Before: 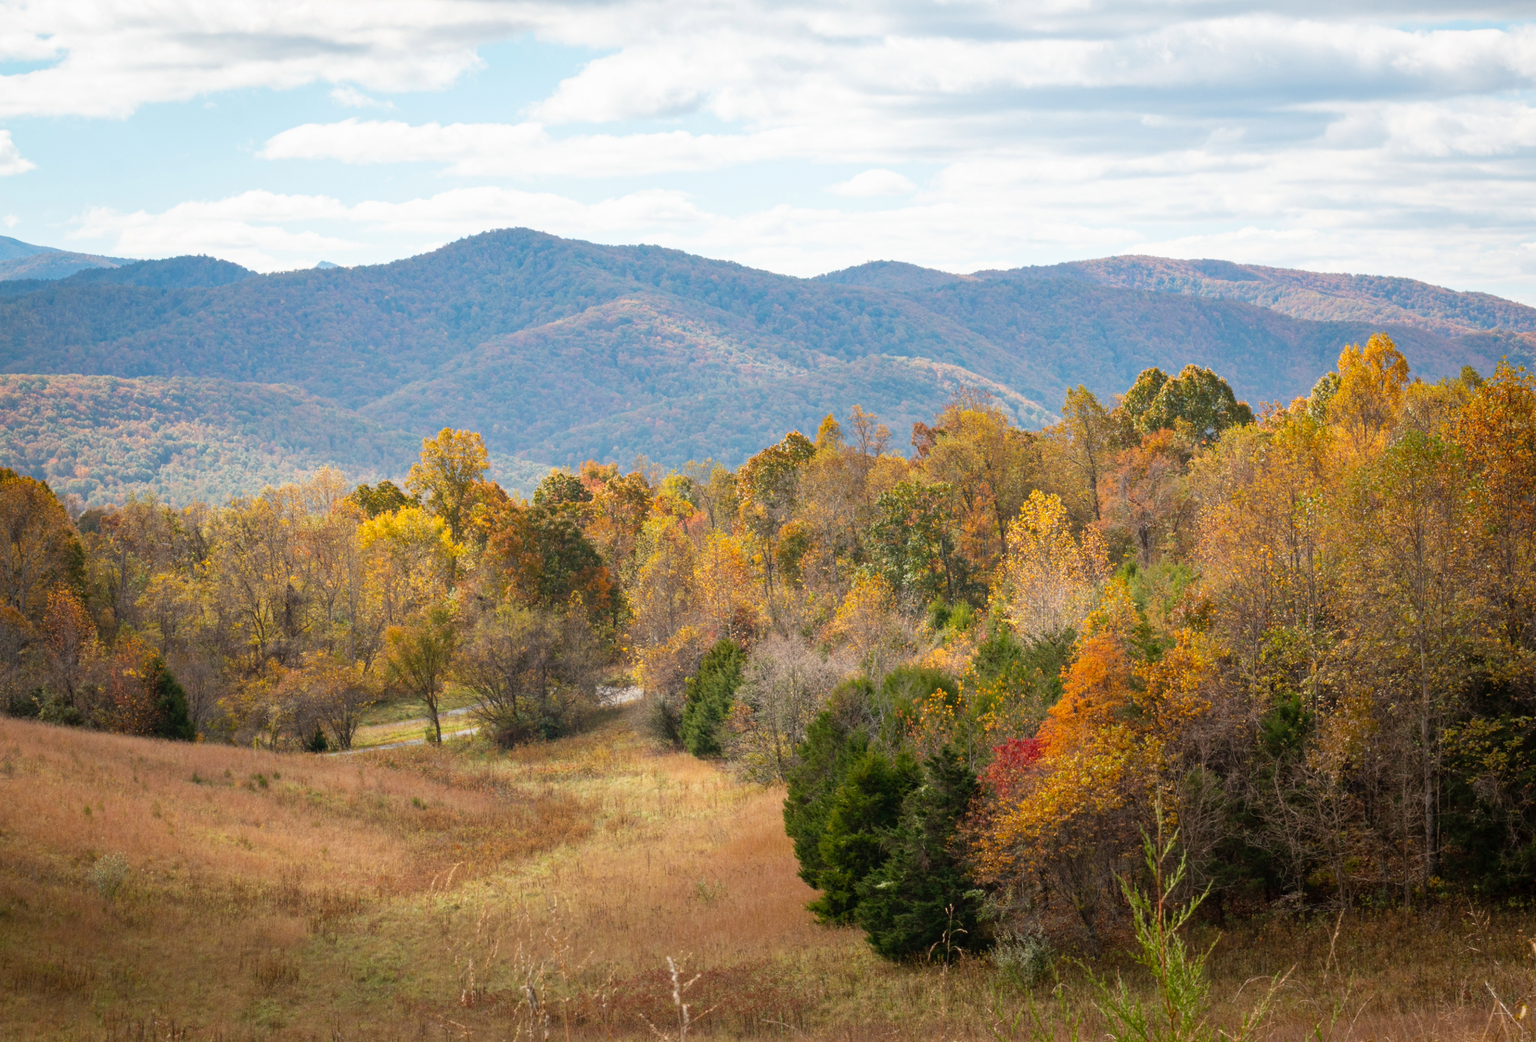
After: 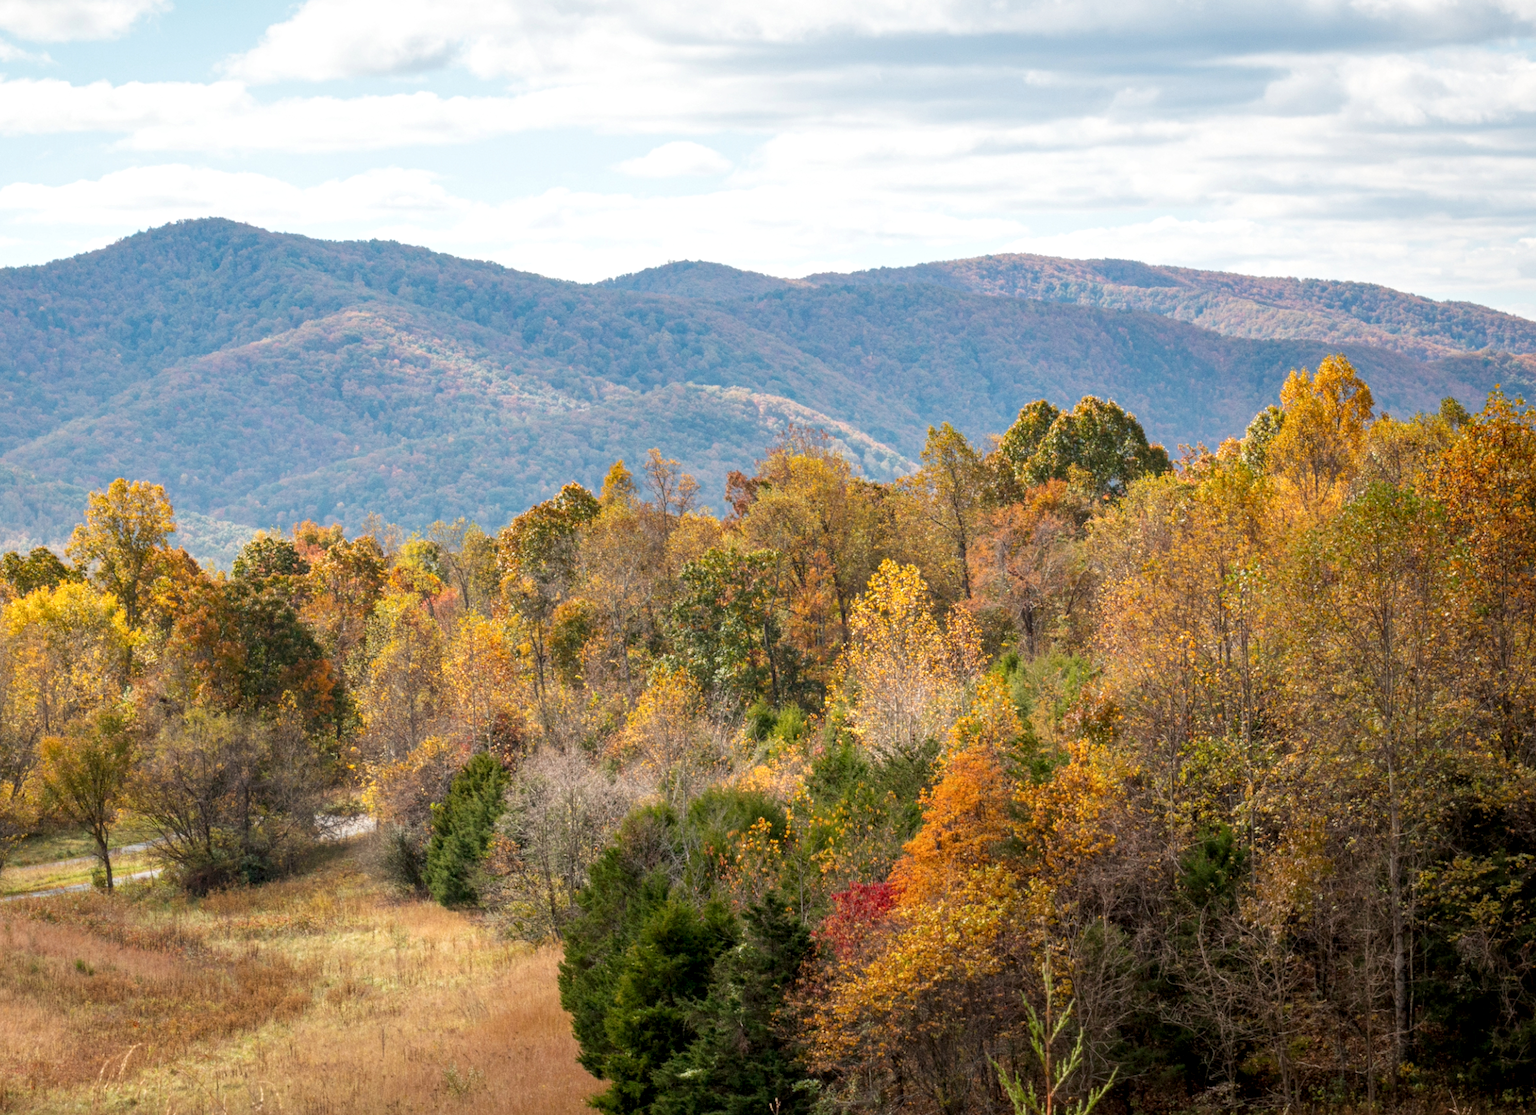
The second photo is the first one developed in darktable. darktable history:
crop: left 23.095%, top 5.827%, bottom 11.854%
local contrast: detail 130%
